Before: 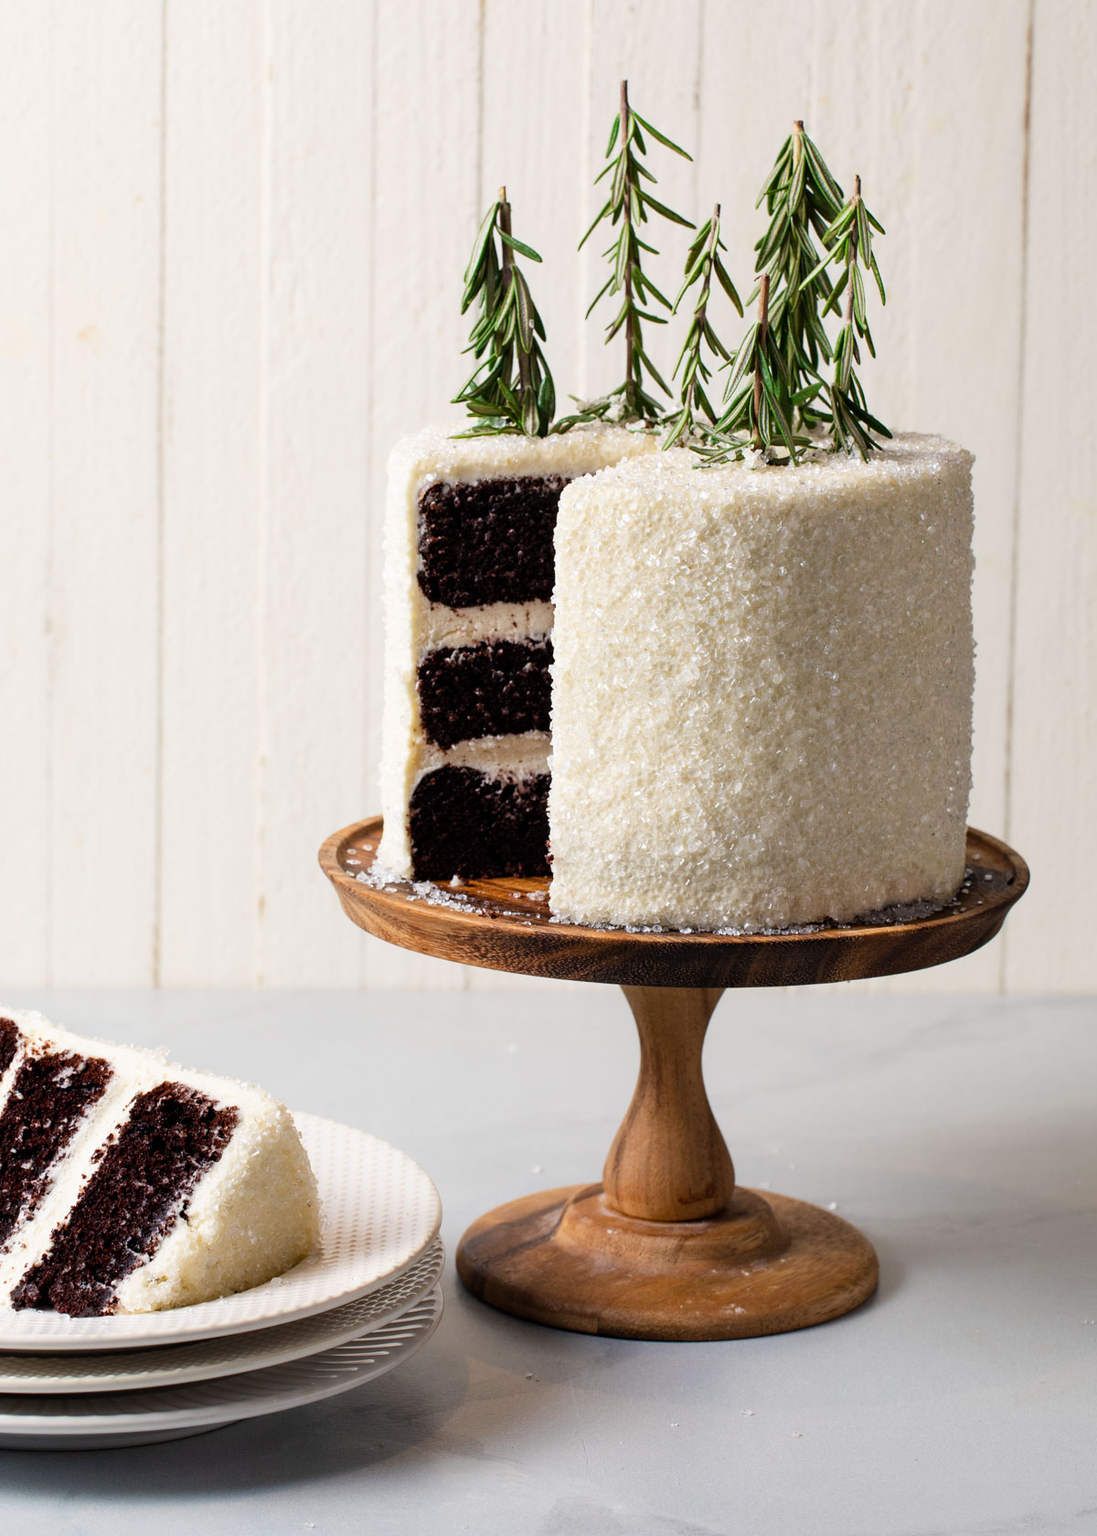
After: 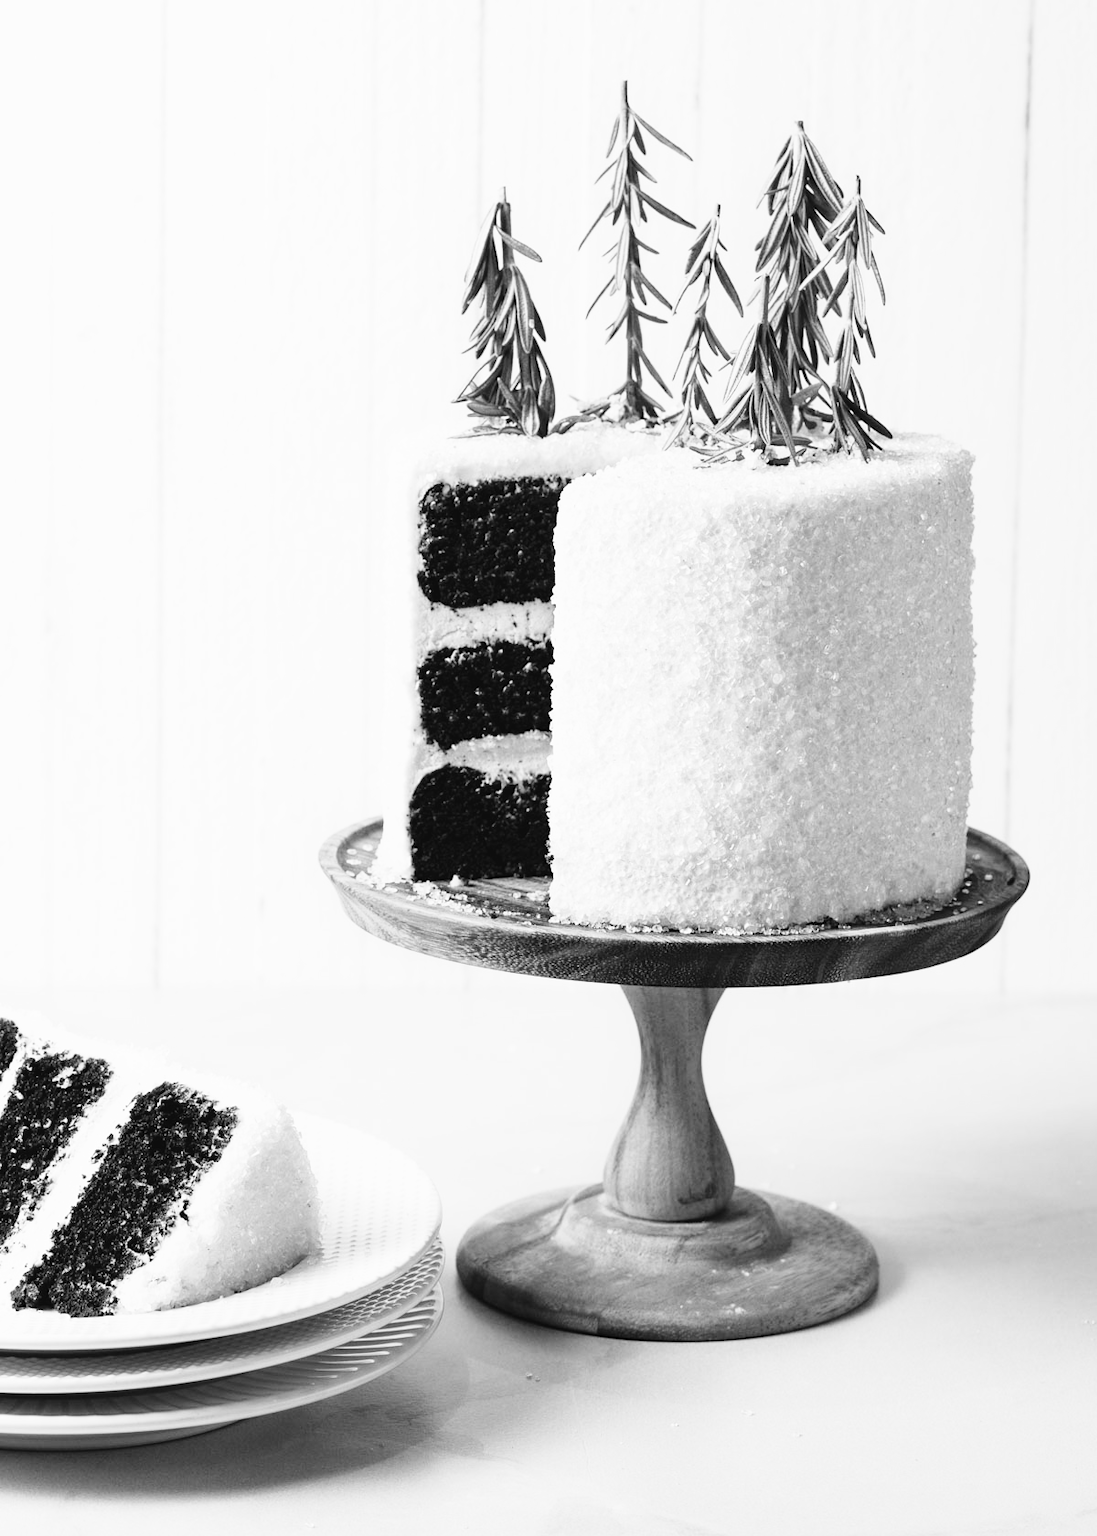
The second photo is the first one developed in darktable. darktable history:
monochrome: on, module defaults
base curve: curves: ch0 [(0, 0) (0.018, 0.026) (0.143, 0.37) (0.33, 0.731) (0.458, 0.853) (0.735, 0.965) (0.905, 0.986) (1, 1)]
color balance: mode lift, gamma, gain (sRGB), lift [1.04, 1, 1, 0.97], gamma [1.01, 1, 1, 0.97], gain [0.96, 1, 1, 0.97]
